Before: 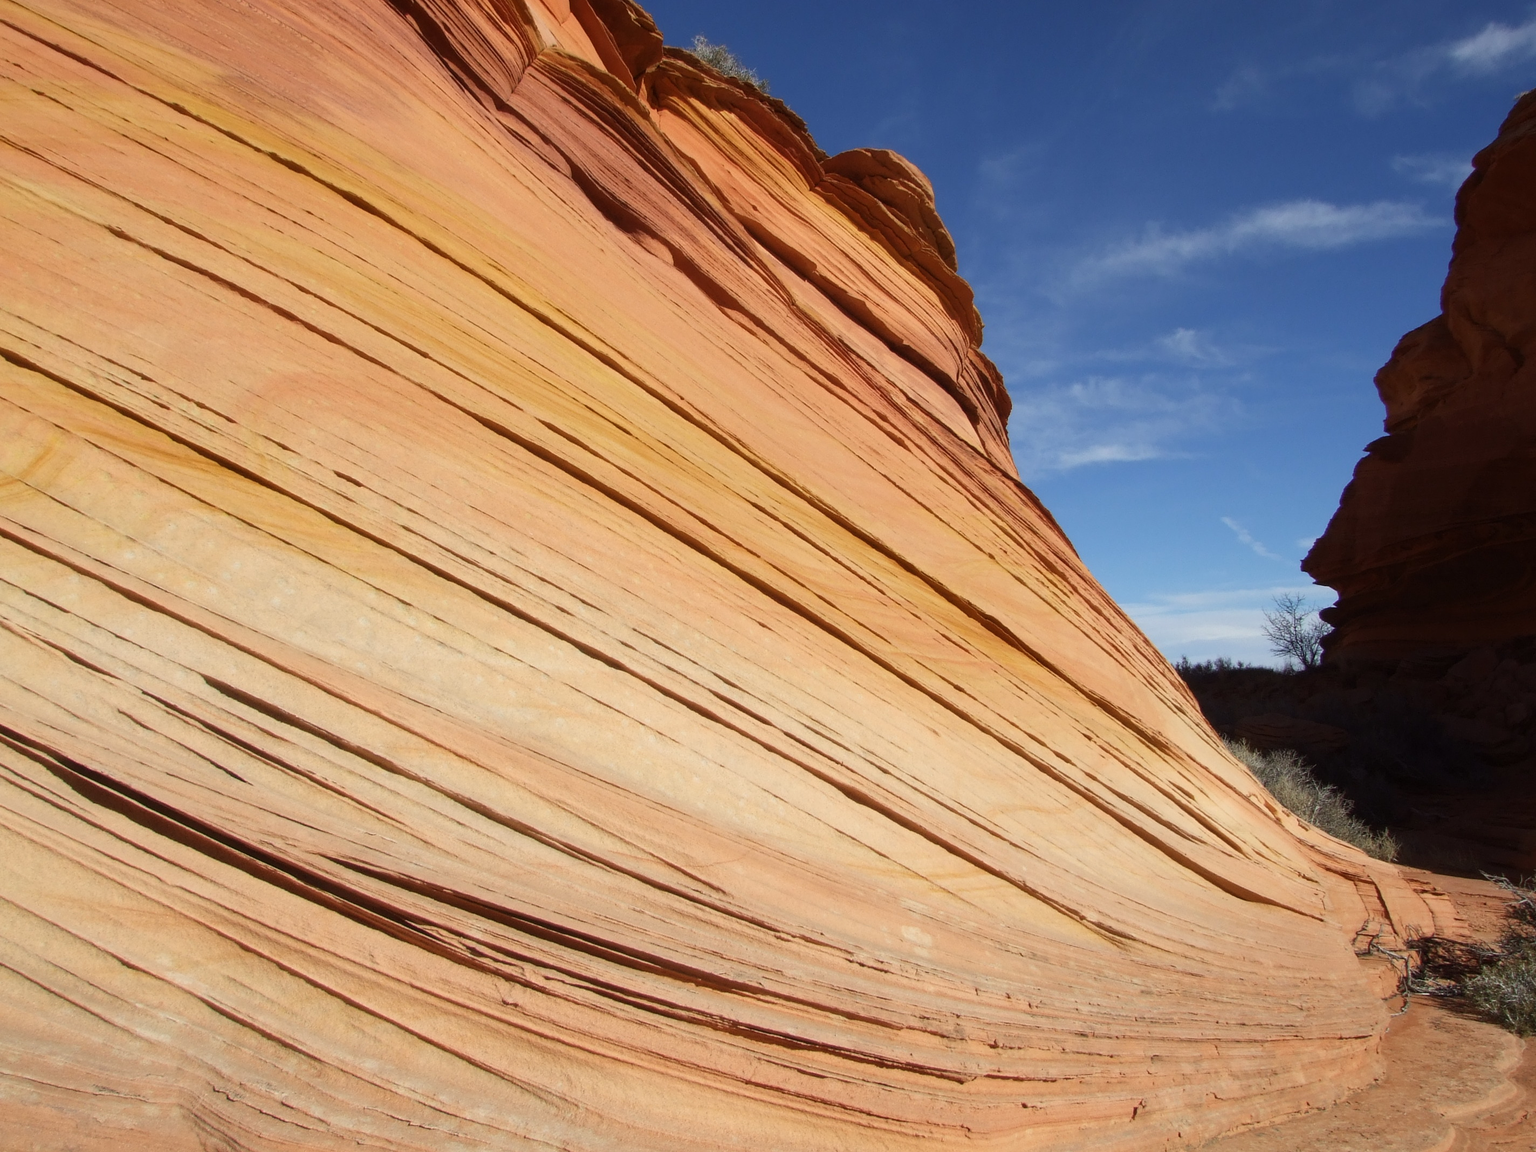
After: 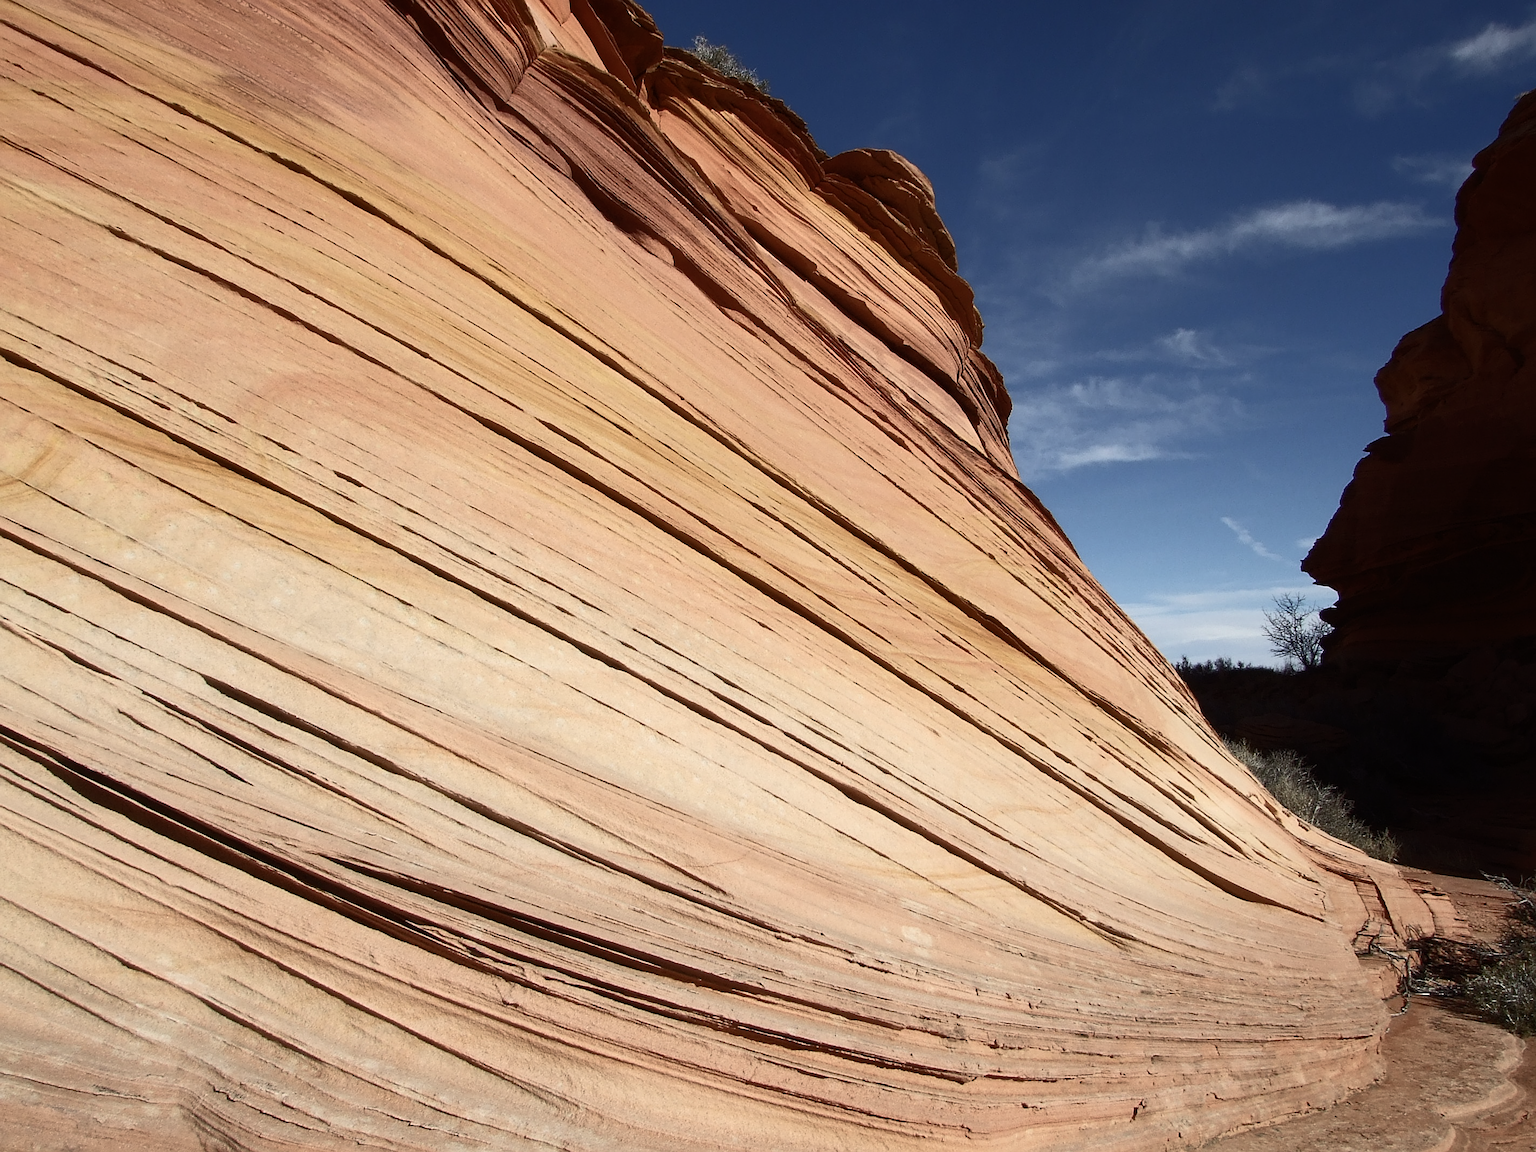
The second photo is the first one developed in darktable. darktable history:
color balance rgb: perceptual saturation grading › highlights -31.88%, perceptual saturation grading › mid-tones 5.8%, perceptual saturation grading › shadows 18.12%, perceptual brilliance grading › highlights 3.62%, perceptual brilliance grading › mid-tones -18.12%, perceptual brilliance grading › shadows -41.3%
tone curve: curves: ch0 [(0, 0) (0.251, 0.254) (0.689, 0.733) (1, 1)]
sharpen: on, module defaults
